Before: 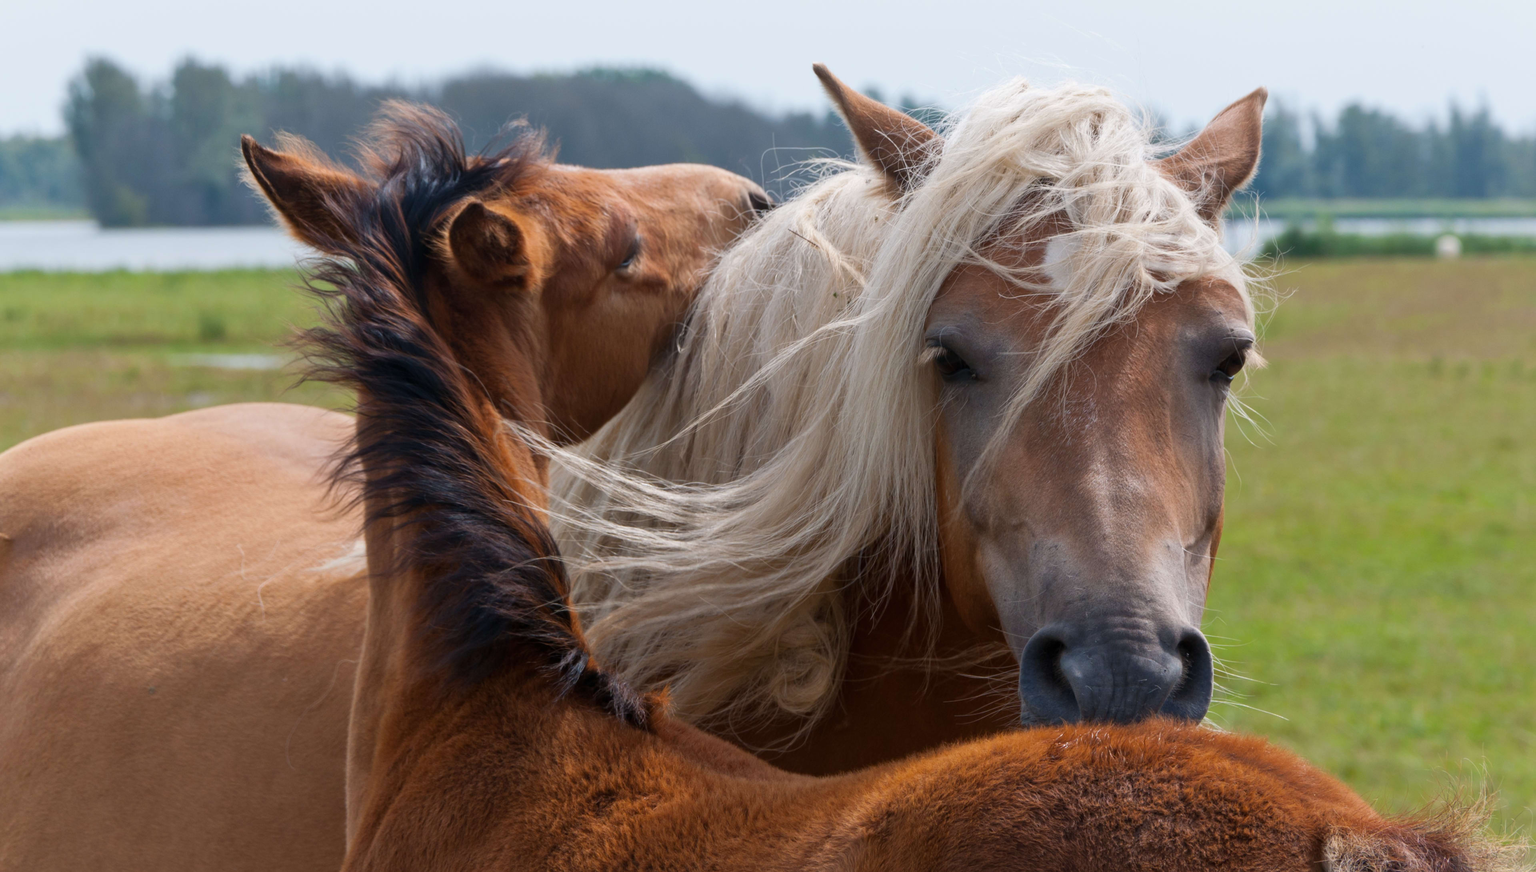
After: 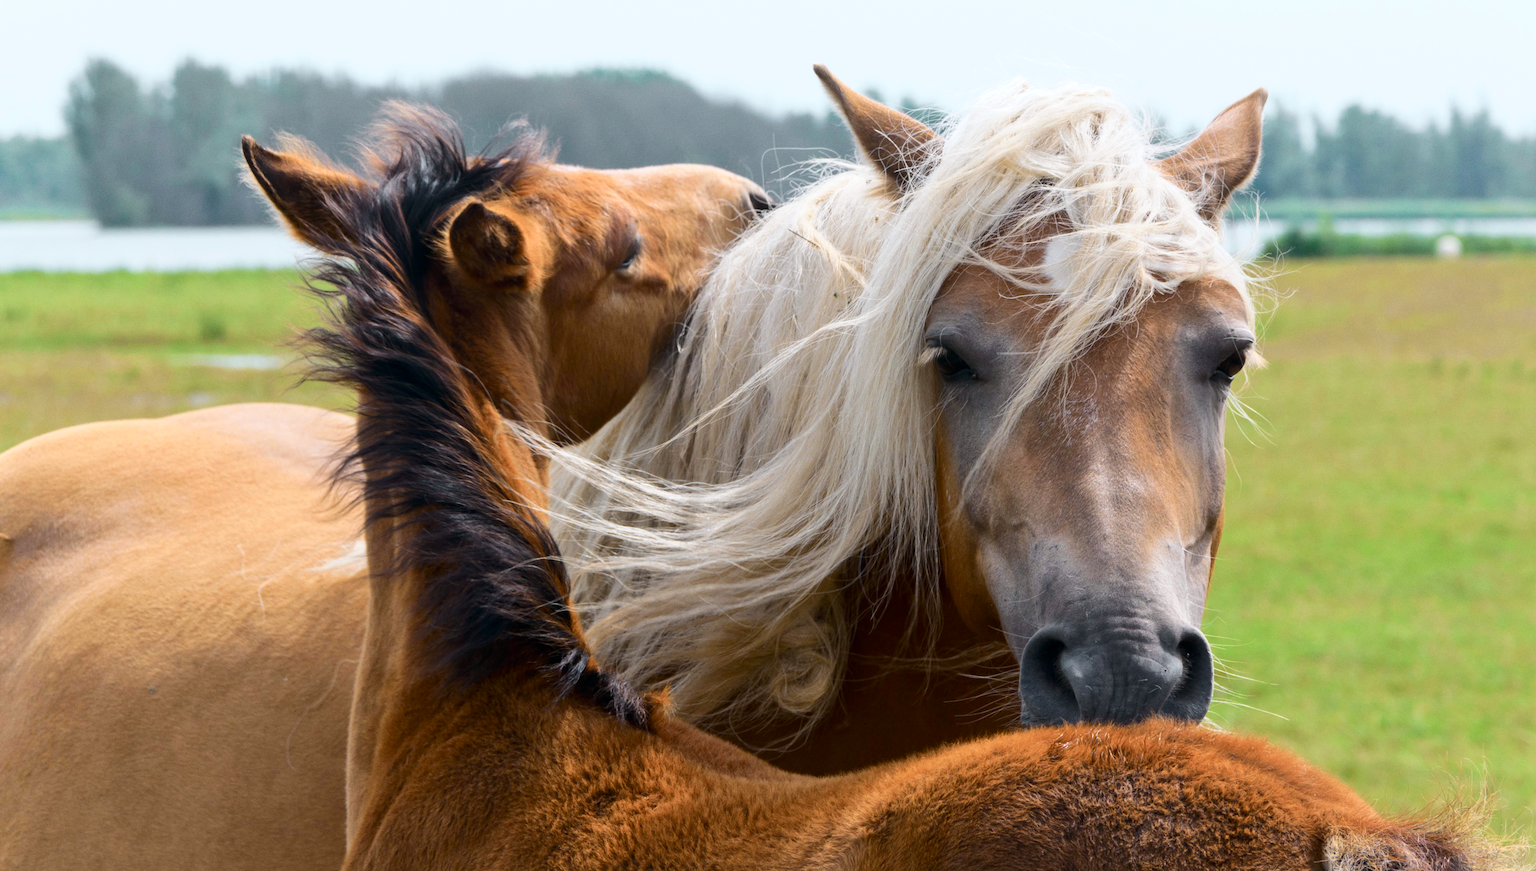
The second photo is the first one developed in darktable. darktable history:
tone curve: curves: ch0 [(0, 0) (0.035, 0.017) (0.131, 0.108) (0.279, 0.279) (0.476, 0.554) (0.617, 0.693) (0.704, 0.77) (0.801, 0.854) (0.895, 0.927) (1, 0.976)]; ch1 [(0, 0) (0.318, 0.278) (0.444, 0.427) (0.493, 0.488) (0.508, 0.502) (0.534, 0.526) (0.562, 0.555) (0.645, 0.648) (0.746, 0.764) (1, 1)]; ch2 [(0, 0) (0.316, 0.292) (0.381, 0.37) (0.423, 0.448) (0.476, 0.482) (0.502, 0.495) (0.522, 0.518) (0.533, 0.532) (0.593, 0.622) (0.634, 0.663) (0.7, 0.7) (0.861, 0.808) (1, 0.951)], color space Lab, independent channels, preserve colors none
exposure: exposure 0.3 EV, compensate highlight preservation false
grain: coarseness 0.09 ISO, strength 16.61%
